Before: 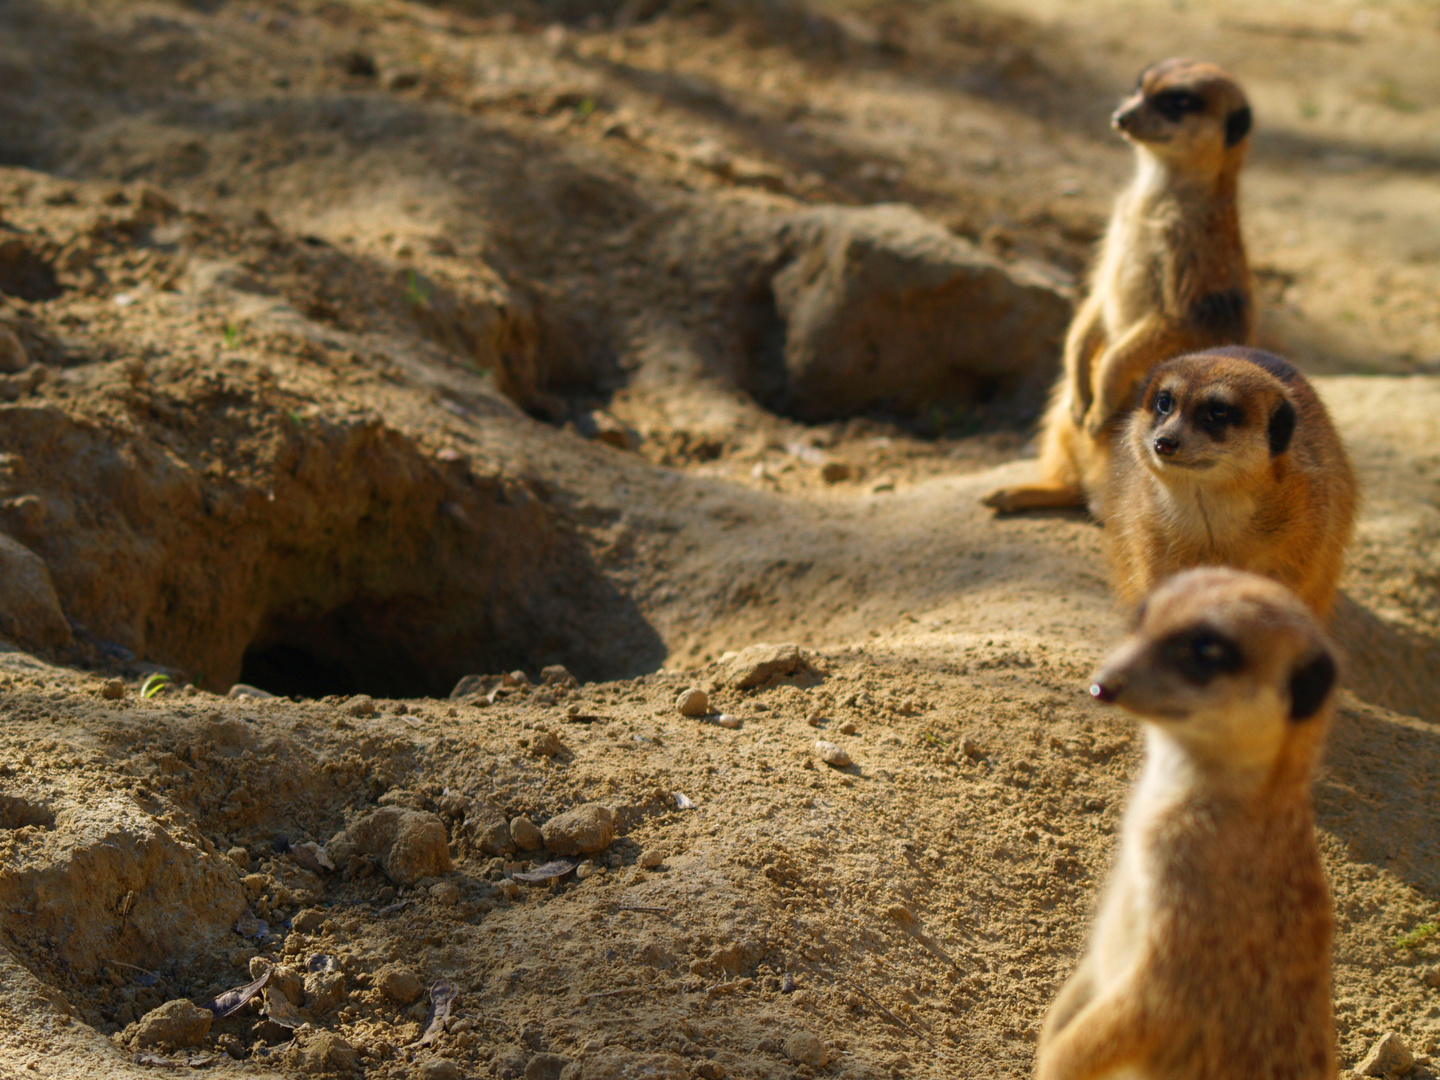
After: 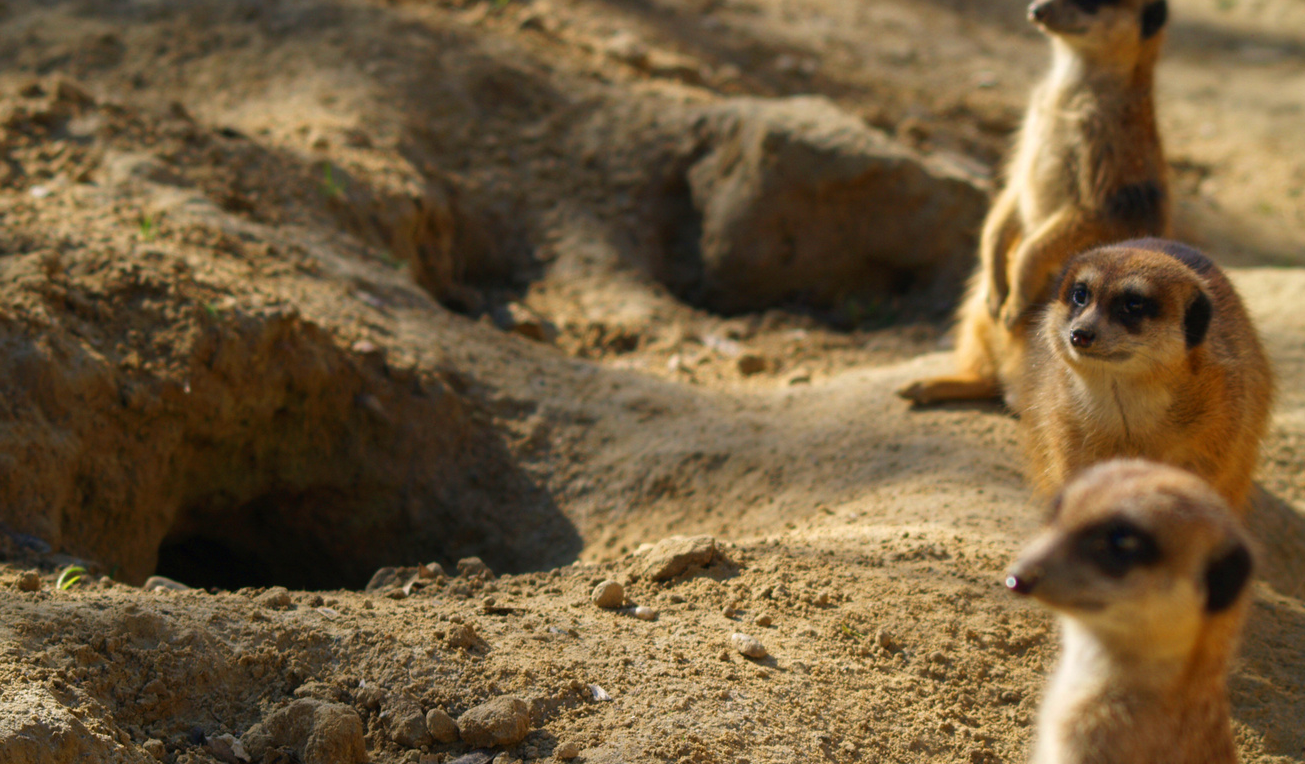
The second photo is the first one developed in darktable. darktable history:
crop: left 5.878%, top 10.012%, right 3.481%, bottom 19.236%
